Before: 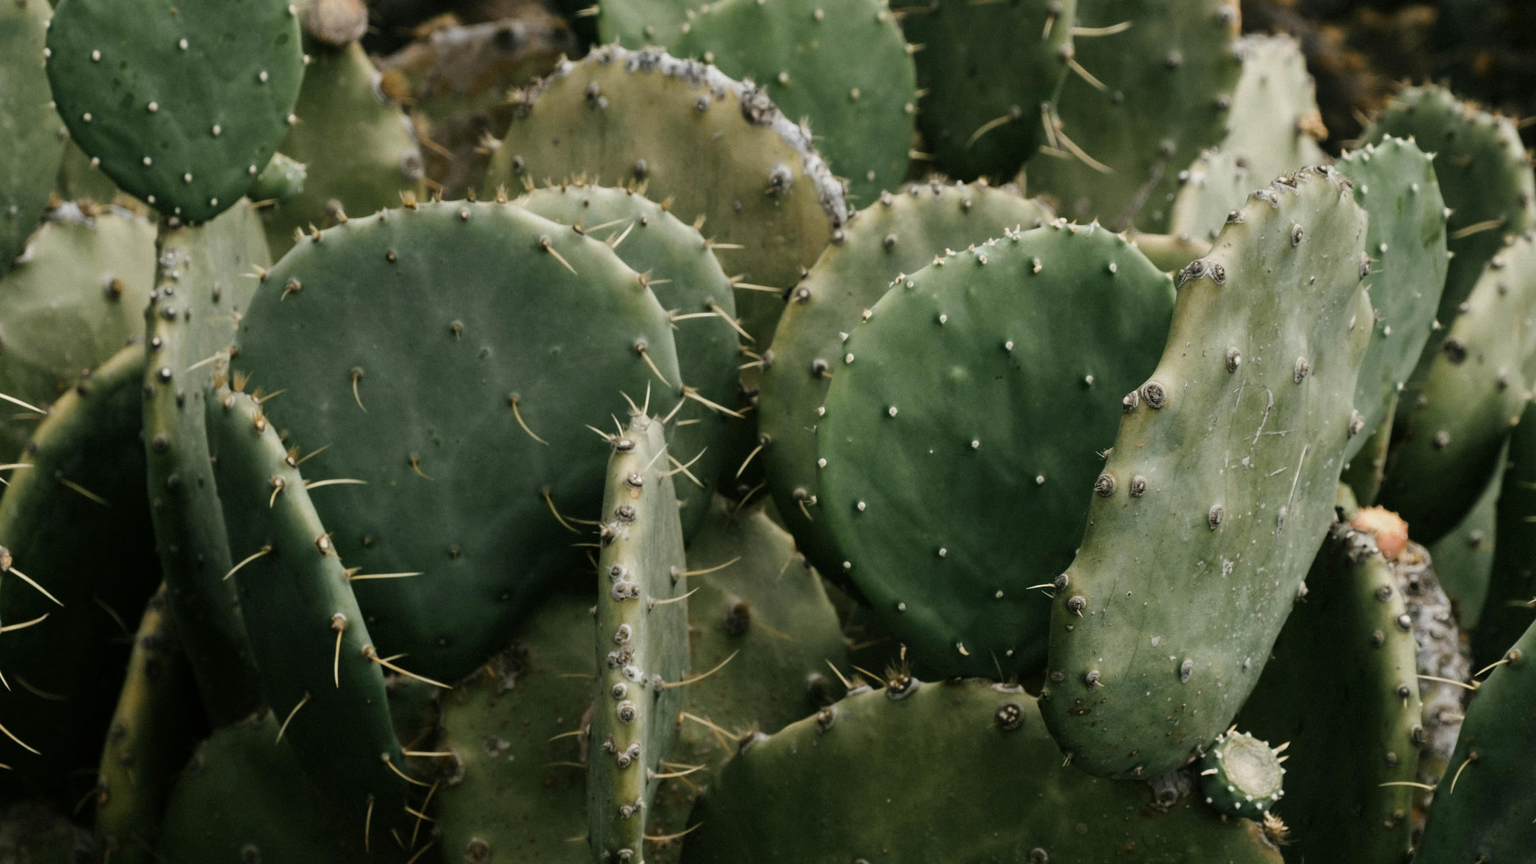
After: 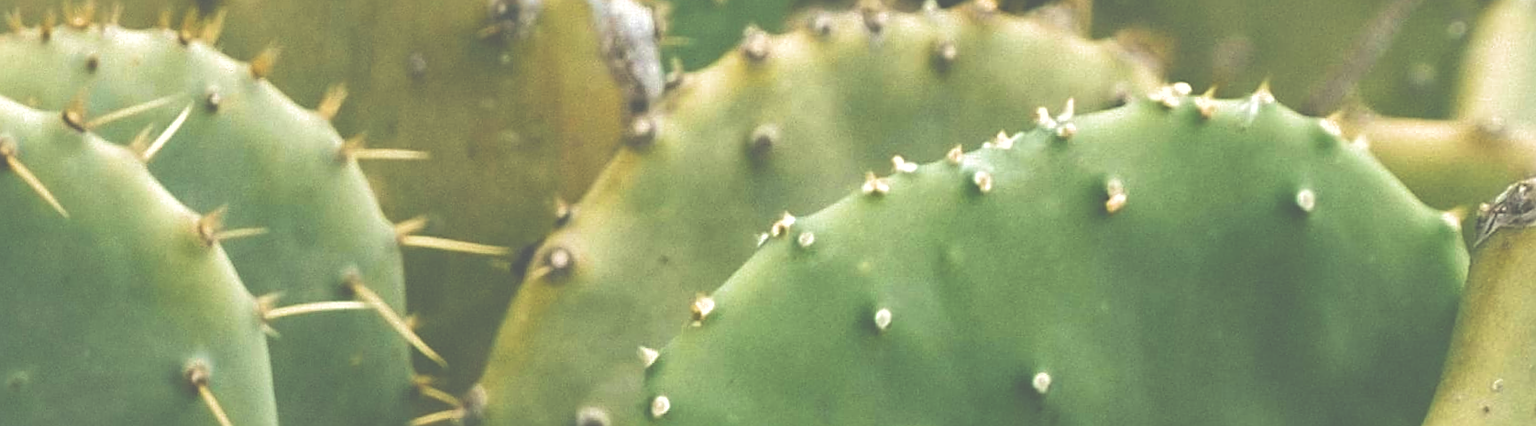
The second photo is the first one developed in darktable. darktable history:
exposure: black level correction -0.071, exposure 0.5 EV, compensate highlight preservation false
crop: left 28.64%, top 16.832%, right 26.637%, bottom 58.055%
velvia: strength 75%
rotate and perspective: rotation 1.69°, lens shift (vertical) -0.023, lens shift (horizontal) -0.291, crop left 0.025, crop right 0.988, crop top 0.092, crop bottom 0.842
sharpen: on, module defaults
tone equalizer: on, module defaults
shadows and highlights: shadows 10, white point adjustment 1, highlights -40
